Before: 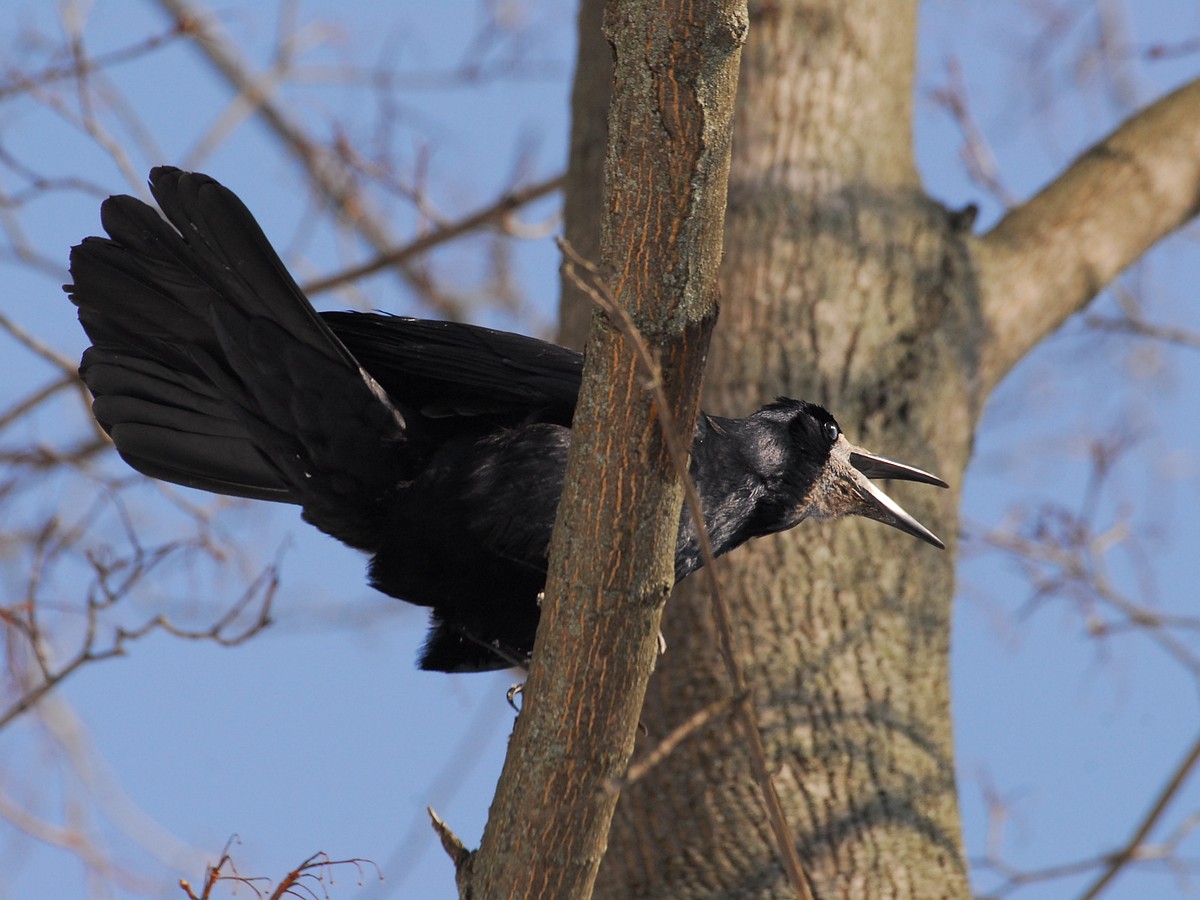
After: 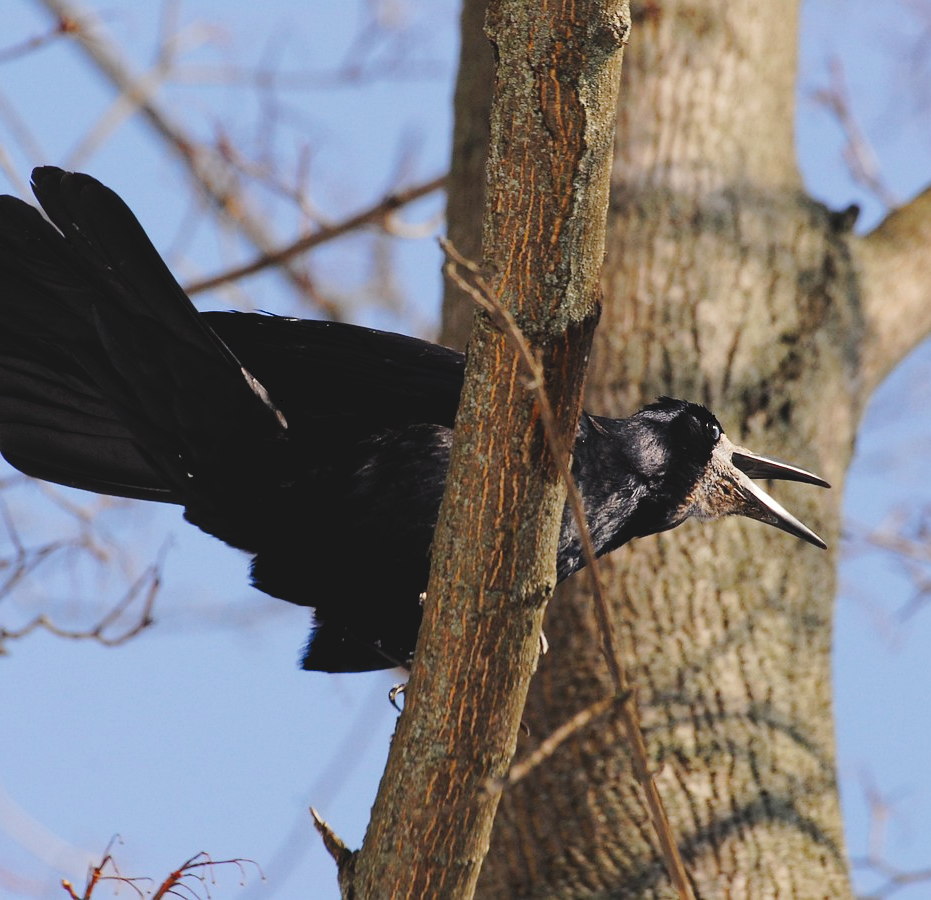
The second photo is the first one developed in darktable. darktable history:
tone curve: curves: ch0 [(0, 0) (0.003, 0.085) (0.011, 0.086) (0.025, 0.086) (0.044, 0.088) (0.069, 0.093) (0.1, 0.102) (0.136, 0.12) (0.177, 0.157) (0.224, 0.203) (0.277, 0.277) (0.335, 0.36) (0.399, 0.463) (0.468, 0.559) (0.543, 0.626) (0.623, 0.703) (0.709, 0.789) (0.801, 0.869) (0.898, 0.927) (1, 1)], preserve colors none
crop: left 9.896%, right 12.477%
